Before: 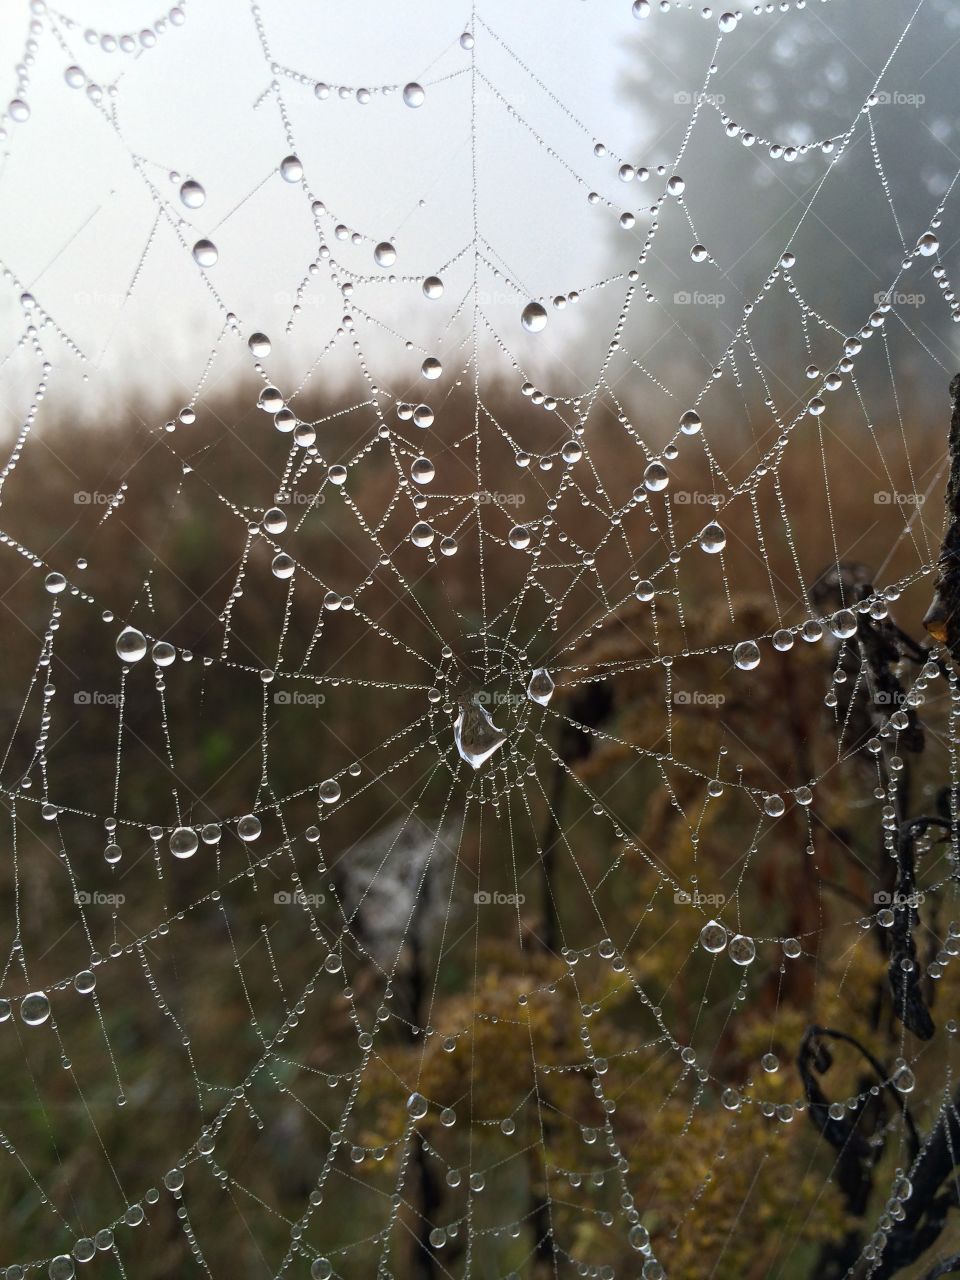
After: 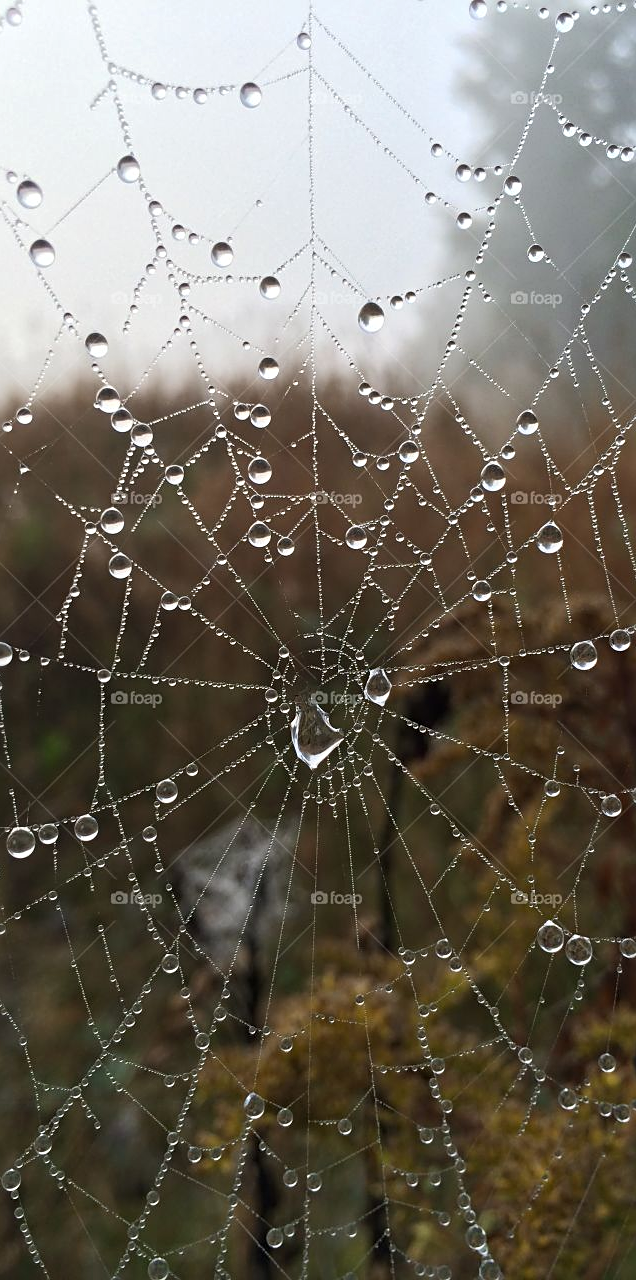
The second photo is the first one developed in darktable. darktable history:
crop: left 17.069%, right 16.578%
sharpen: radius 2.509, amount 0.326
shadows and highlights: shadows 61.43, white point adjustment 0.372, highlights -33.32, compress 83.47%
